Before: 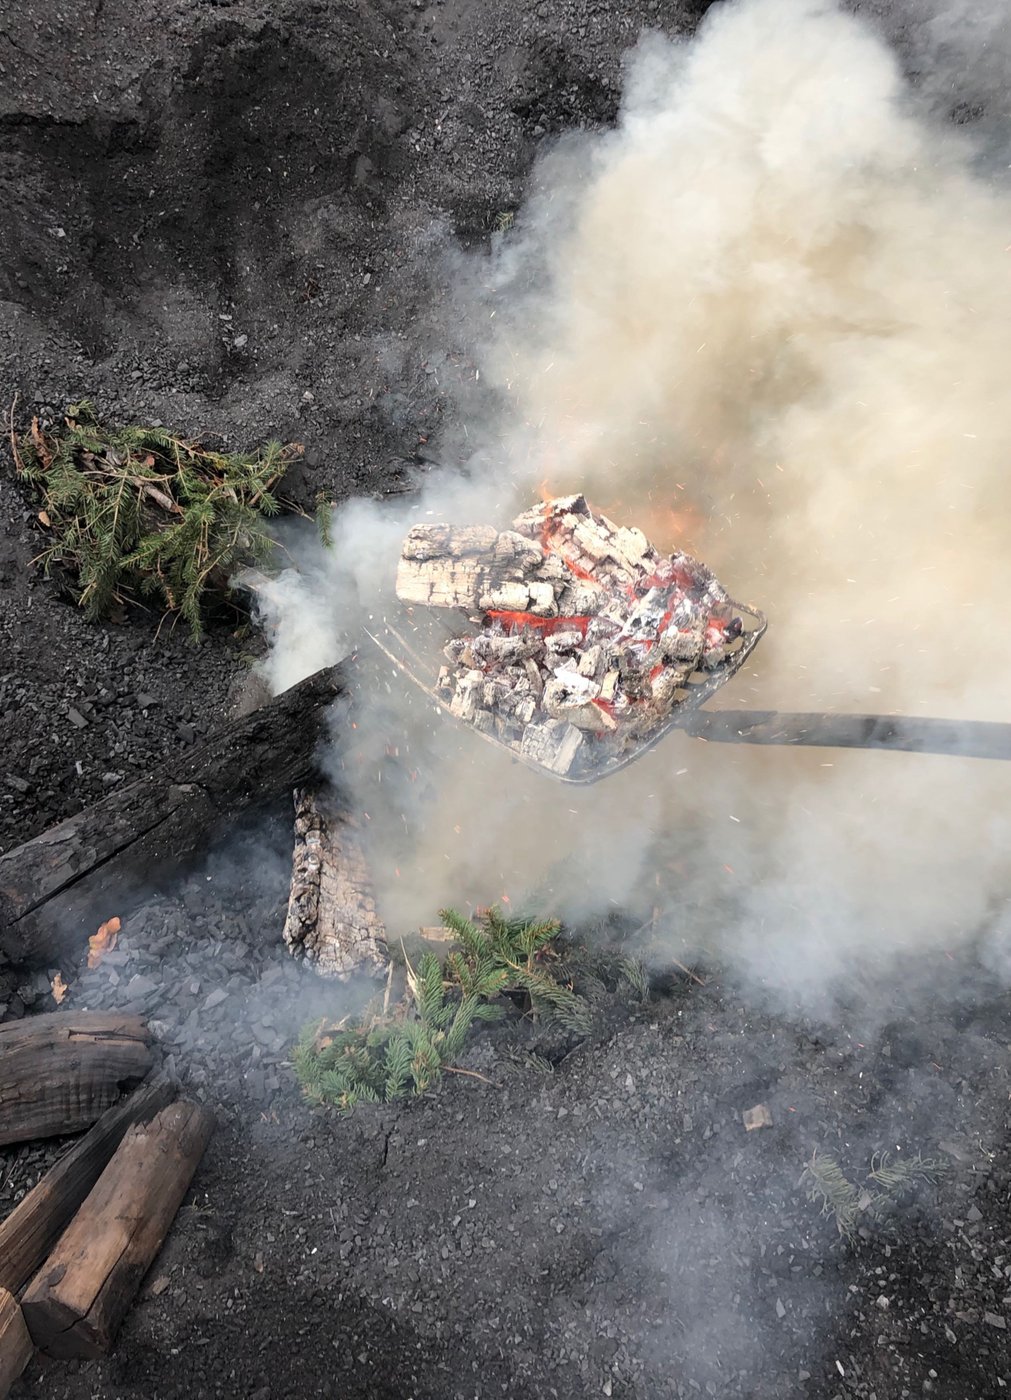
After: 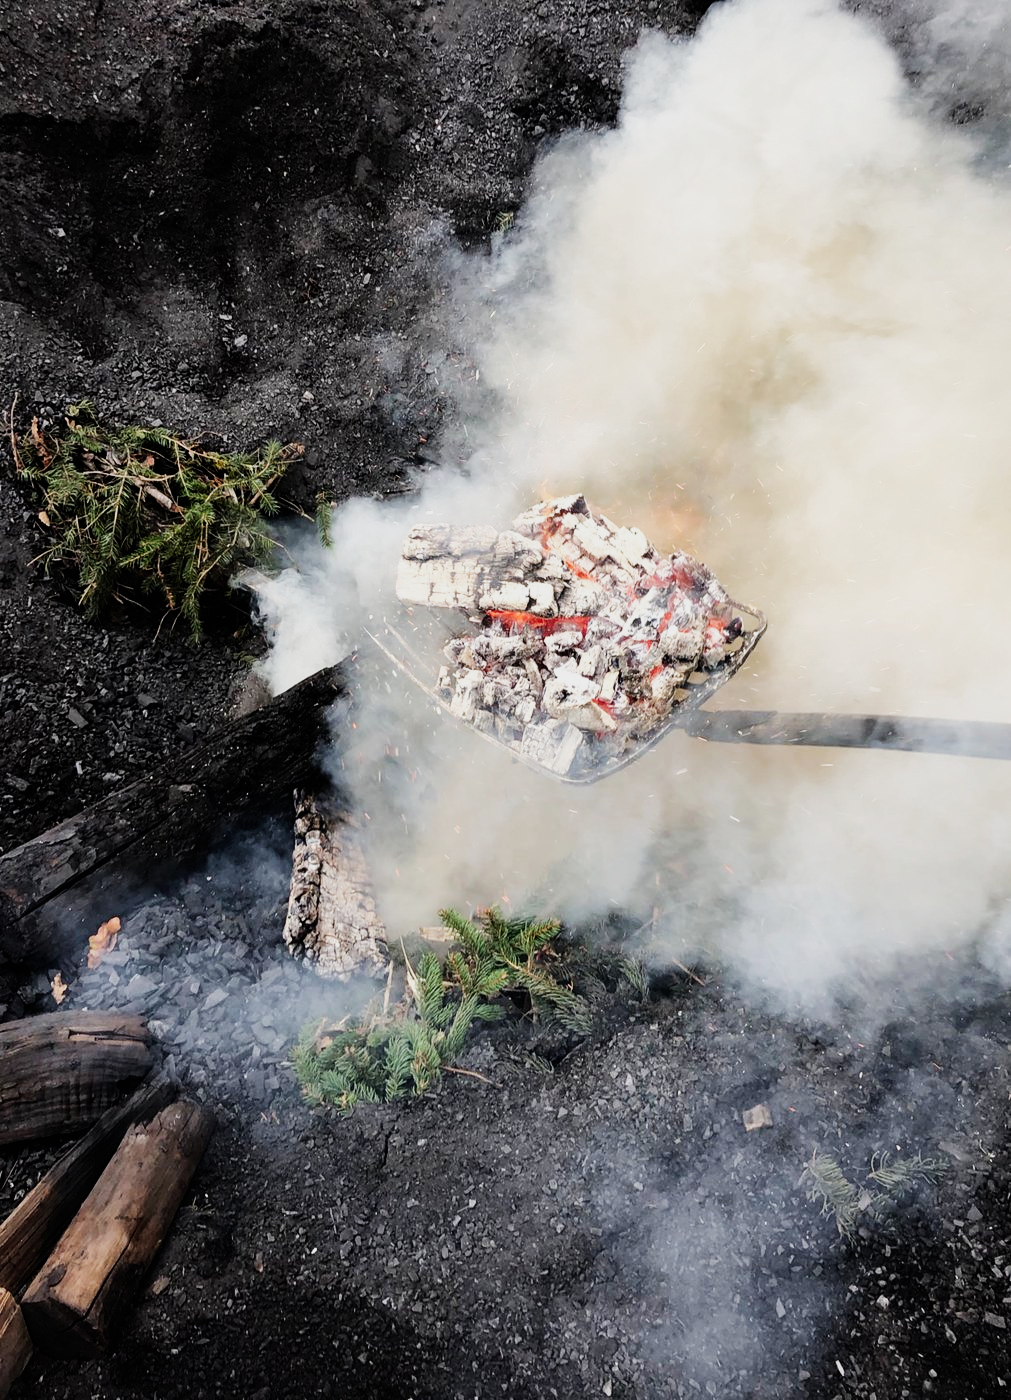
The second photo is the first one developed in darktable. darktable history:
sigmoid: contrast 1.8, skew -0.2, preserve hue 0%, red attenuation 0.1, red rotation 0.035, green attenuation 0.1, green rotation -0.017, blue attenuation 0.15, blue rotation -0.052, base primaries Rec2020
color balance rgb: linear chroma grading › global chroma 10%, global vibrance 10%, contrast 15%, saturation formula JzAzBz (2021)
